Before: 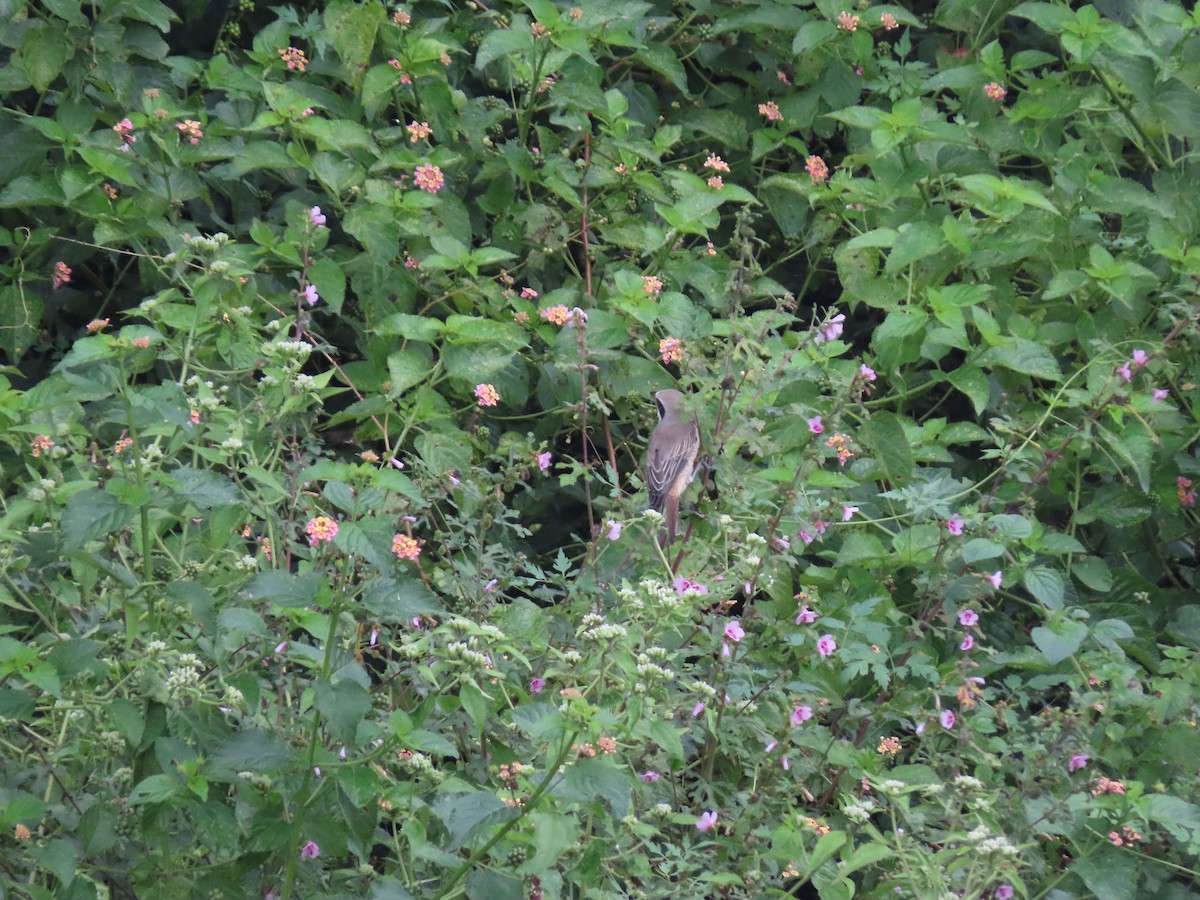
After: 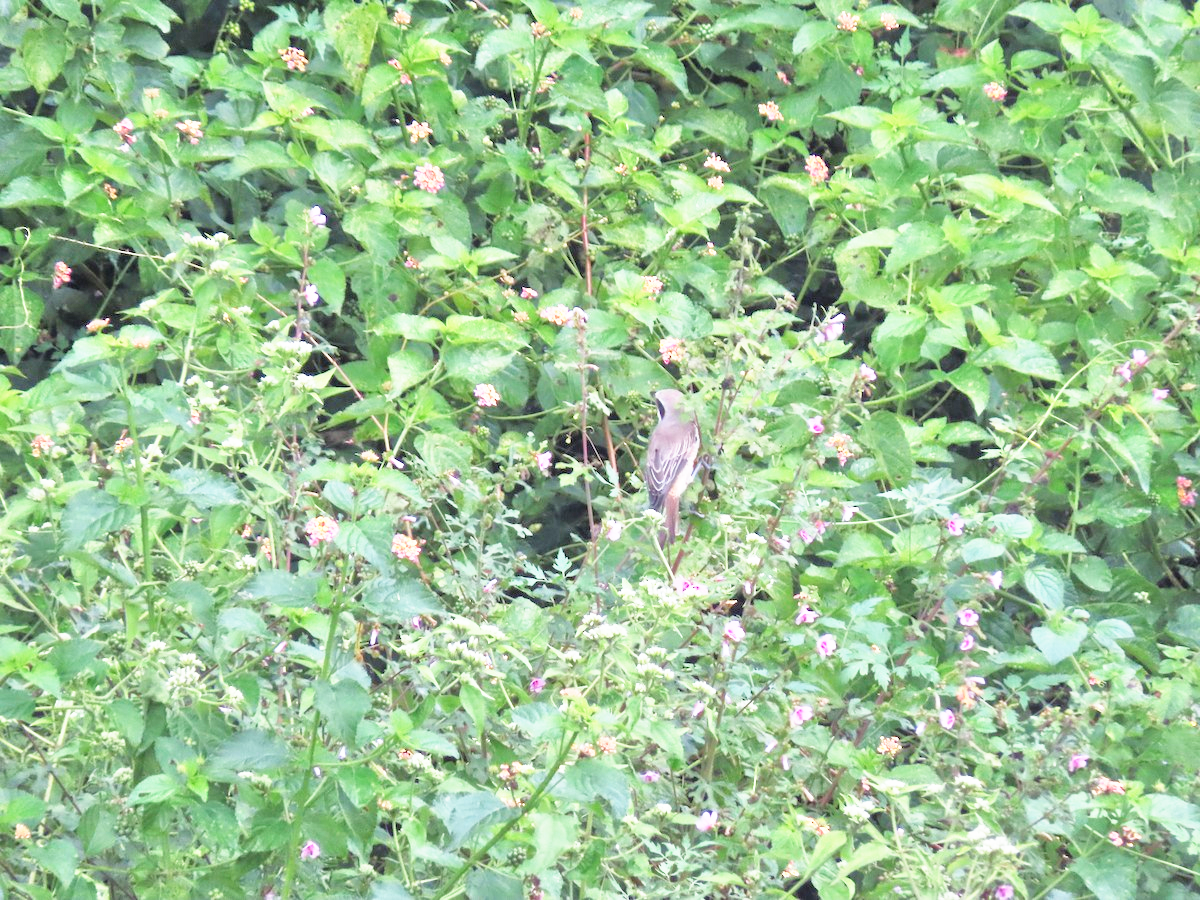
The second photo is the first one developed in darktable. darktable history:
tone equalizer: -7 EV 0.158 EV, -6 EV 0.627 EV, -5 EV 1.11 EV, -4 EV 1.35 EV, -3 EV 1.14 EV, -2 EV 0.6 EV, -1 EV 0.159 EV
base curve: curves: ch0 [(0, 0) (0.495, 0.917) (1, 1)], preserve colors none
